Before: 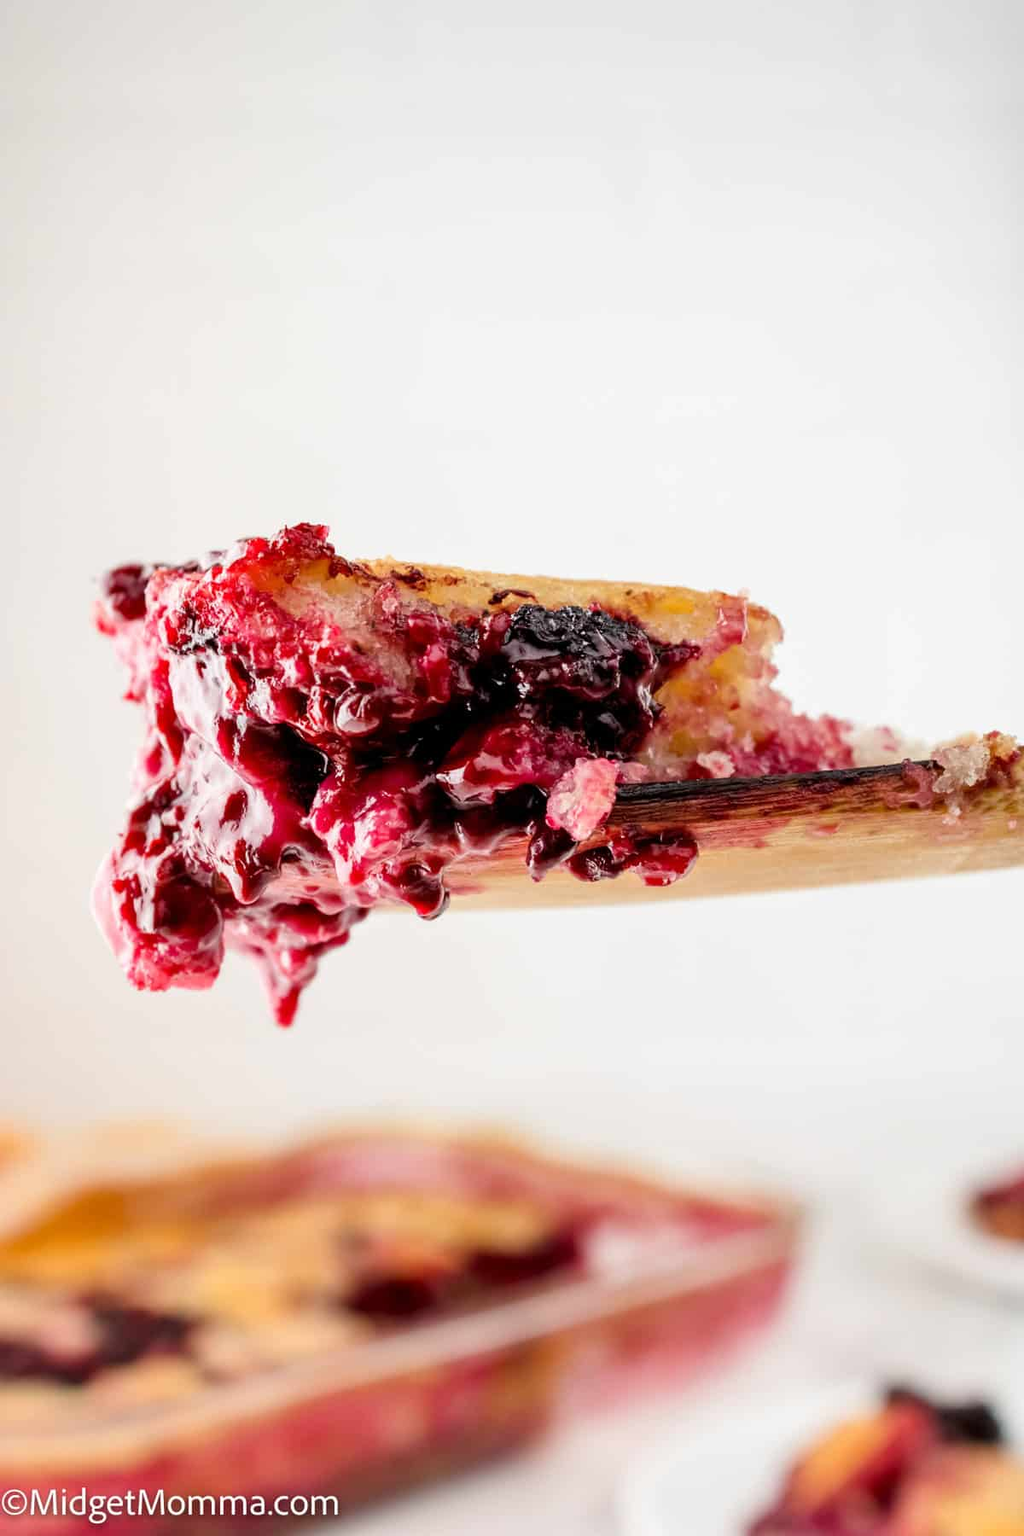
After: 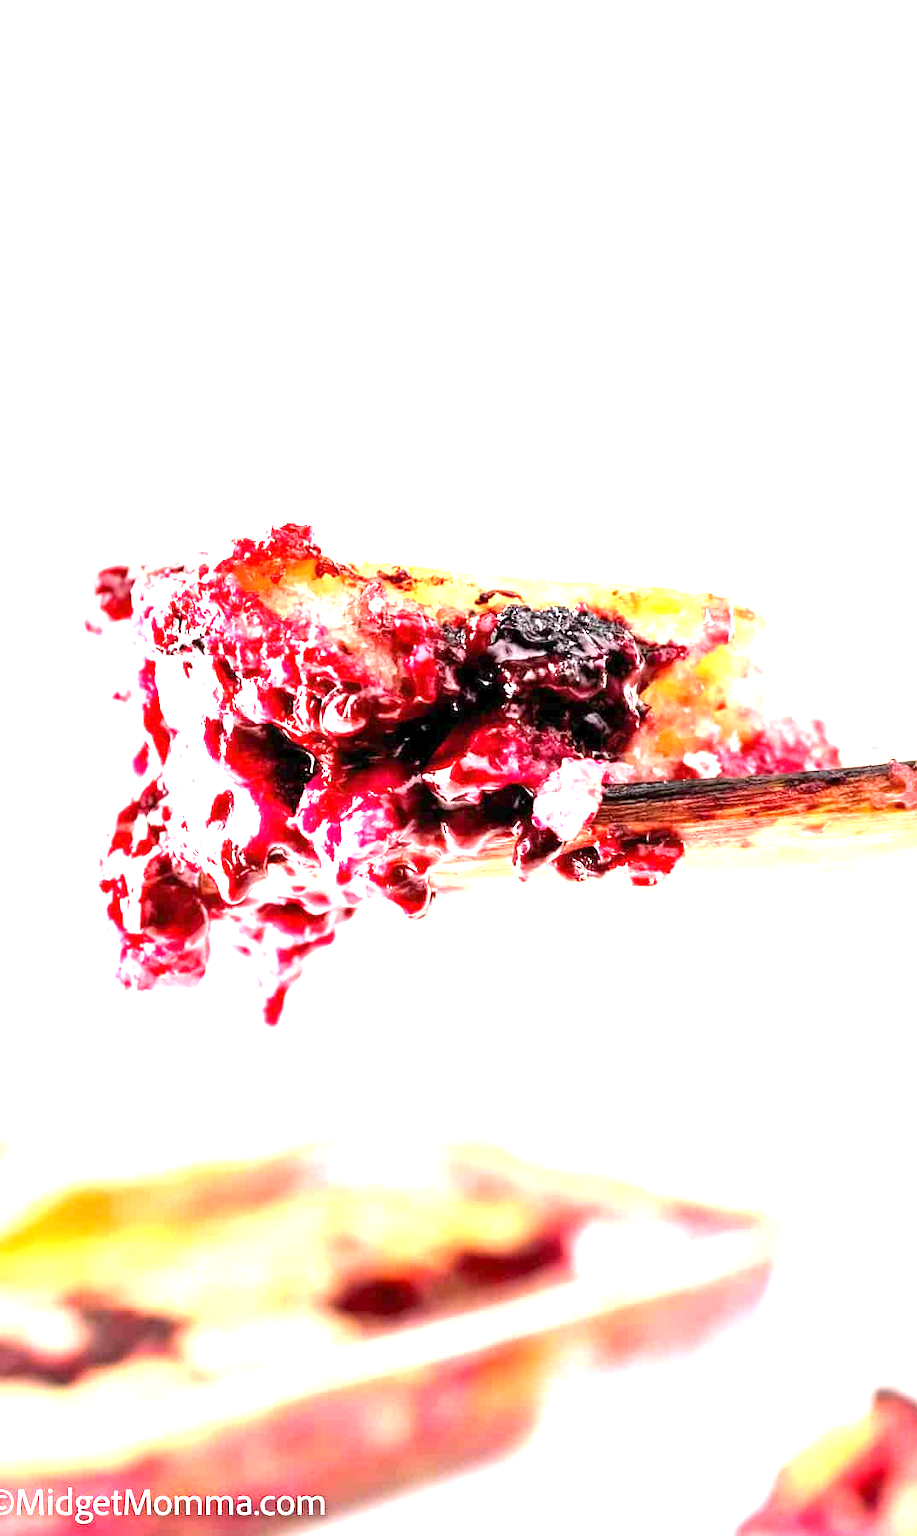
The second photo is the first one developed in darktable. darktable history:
exposure: exposure 2.029 EV, compensate highlight preservation false
crop and rotate: left 1.381%, right 8.999%
